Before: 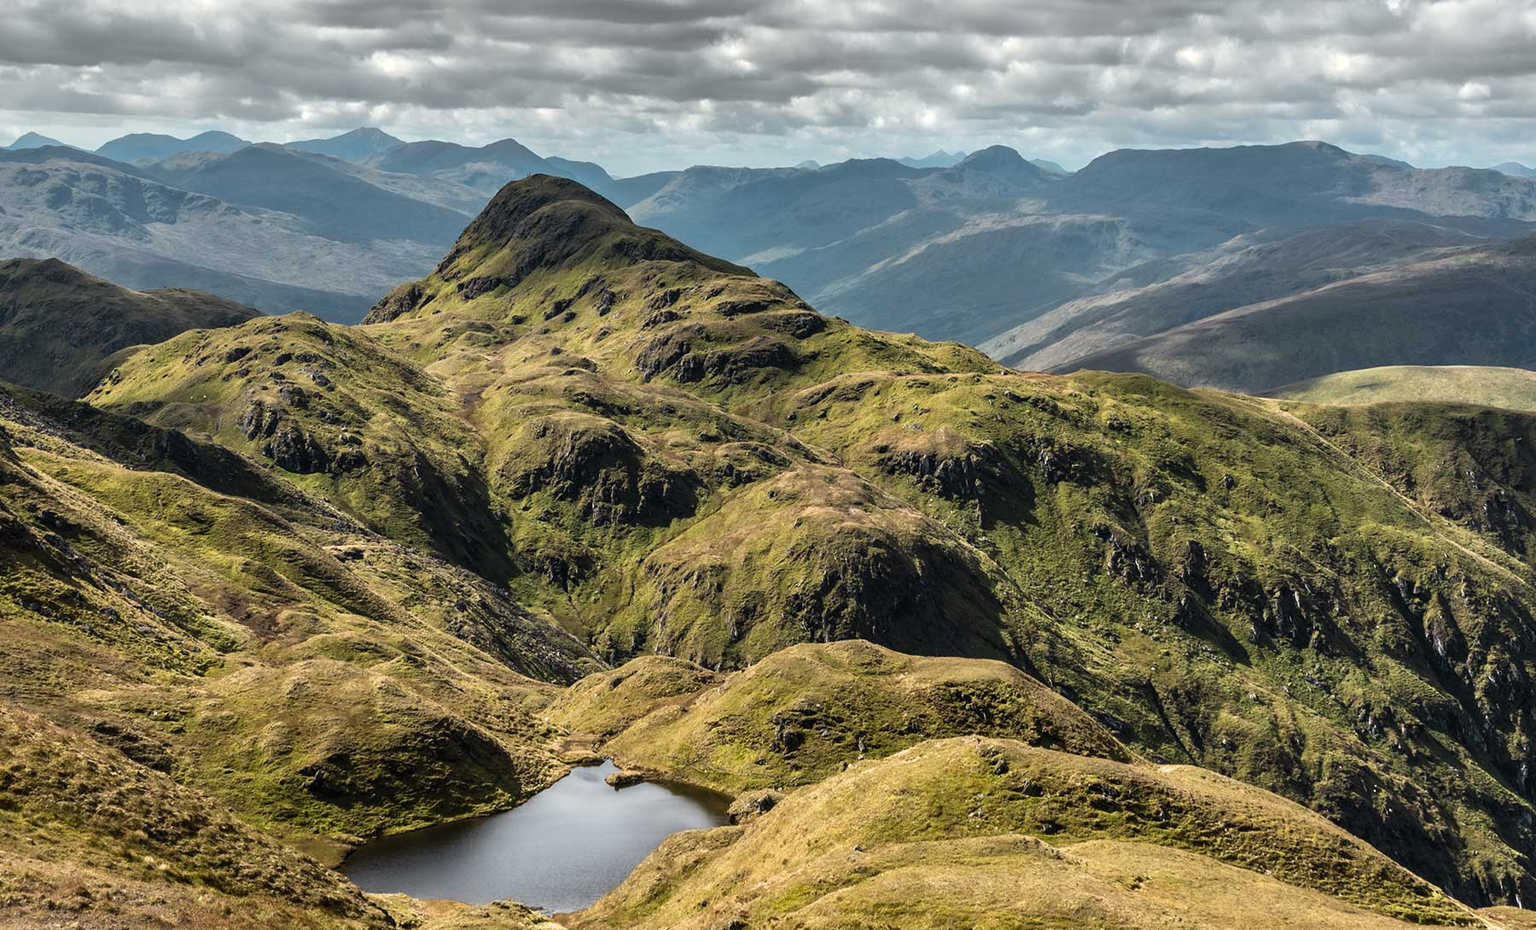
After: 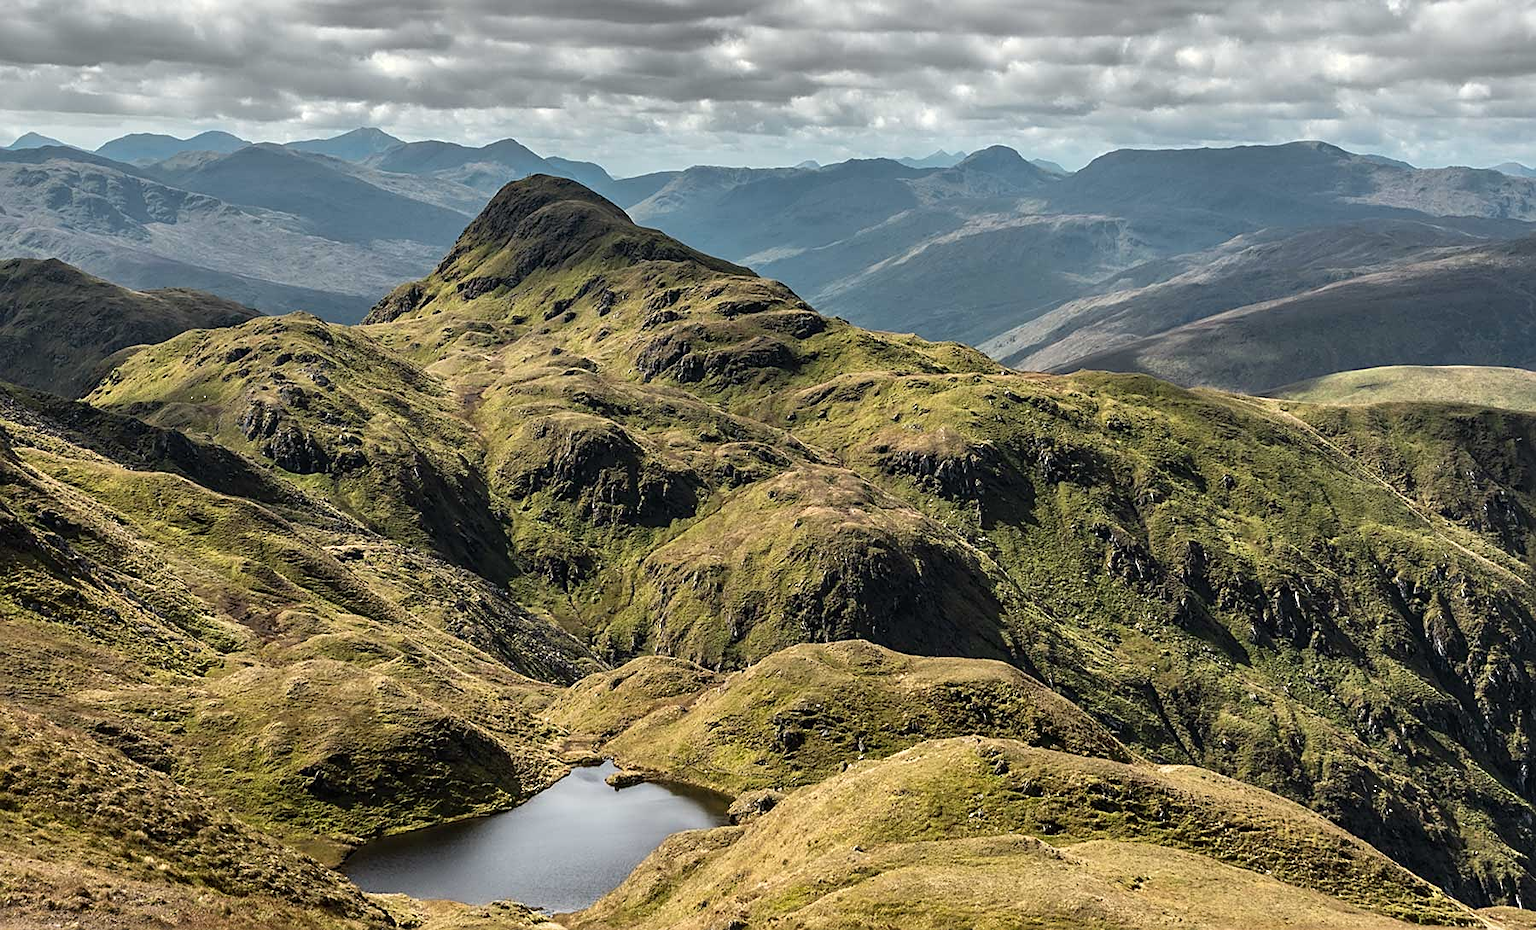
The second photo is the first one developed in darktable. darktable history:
contrast brightness saturation: saturation -0.05
sharpen: on, module defaults
